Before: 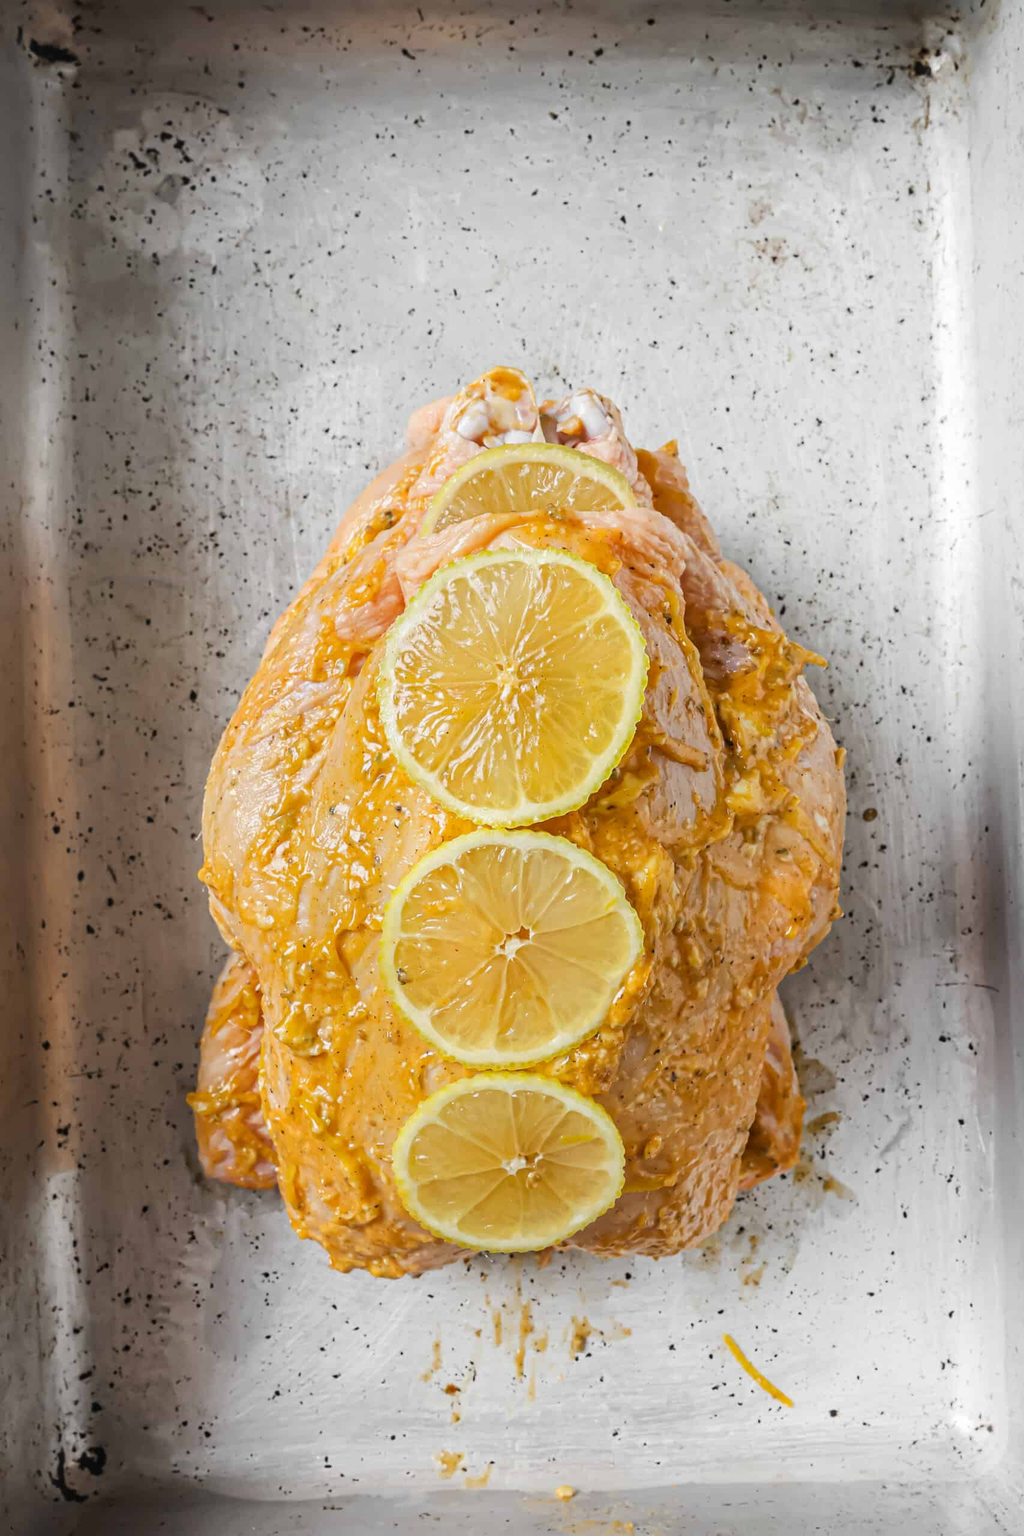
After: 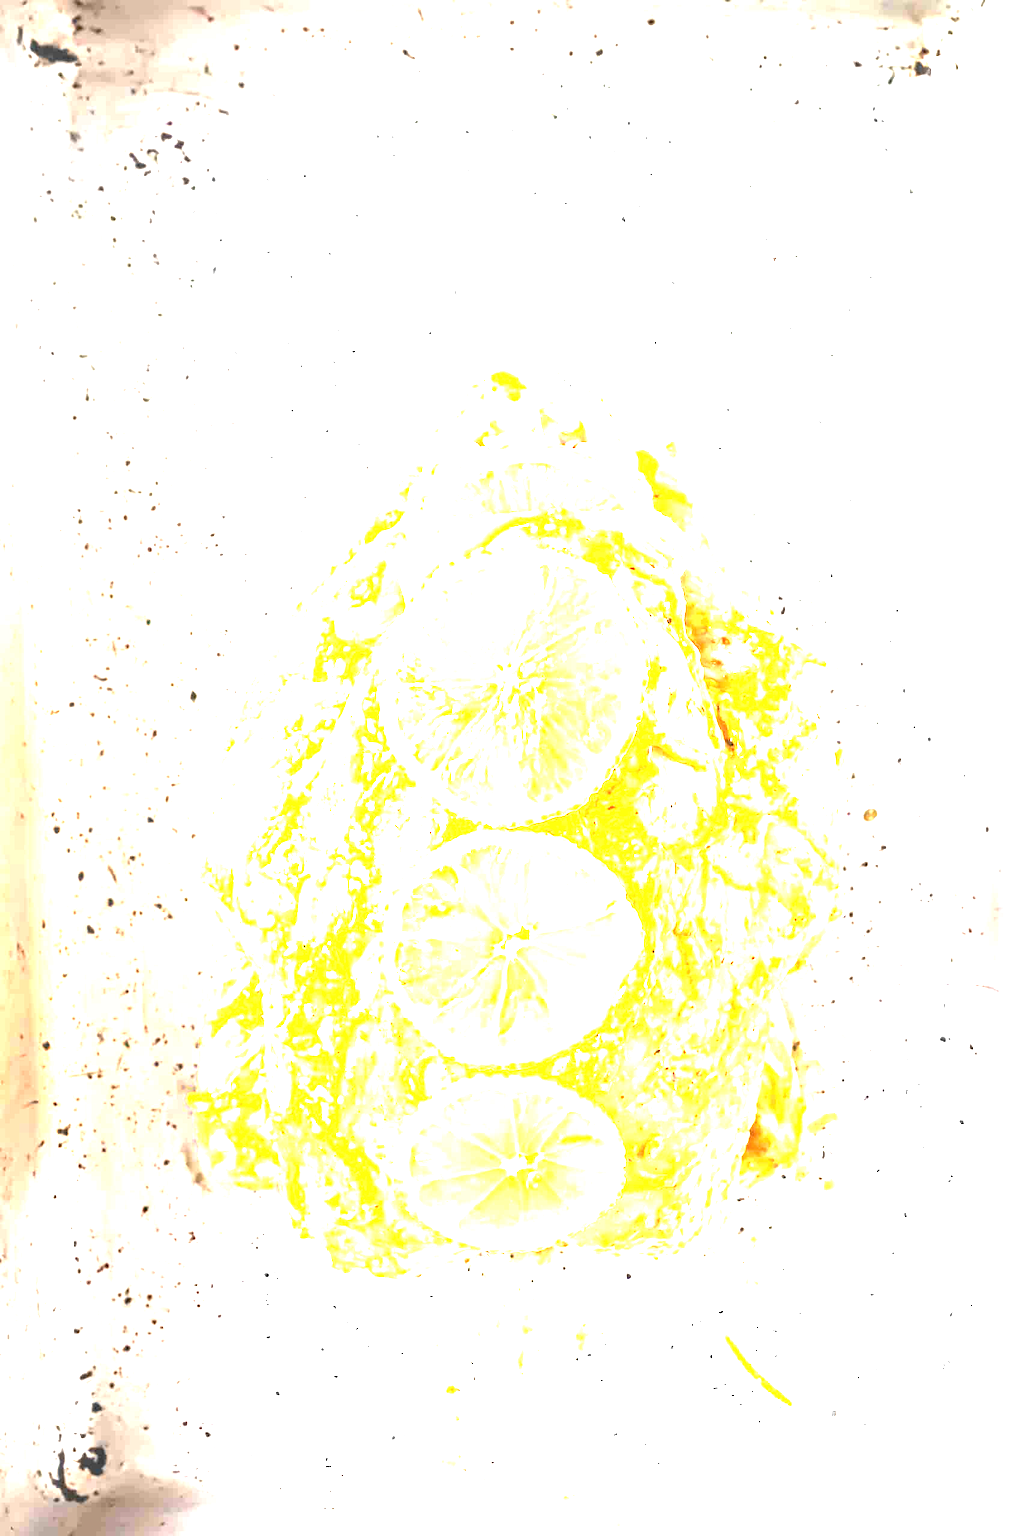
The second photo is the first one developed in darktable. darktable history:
exposure: black level correction 0, exposure 4.102 EV, compensate highlight preservation false
tone equalizer: mask exposure compensation -0.496 EV
